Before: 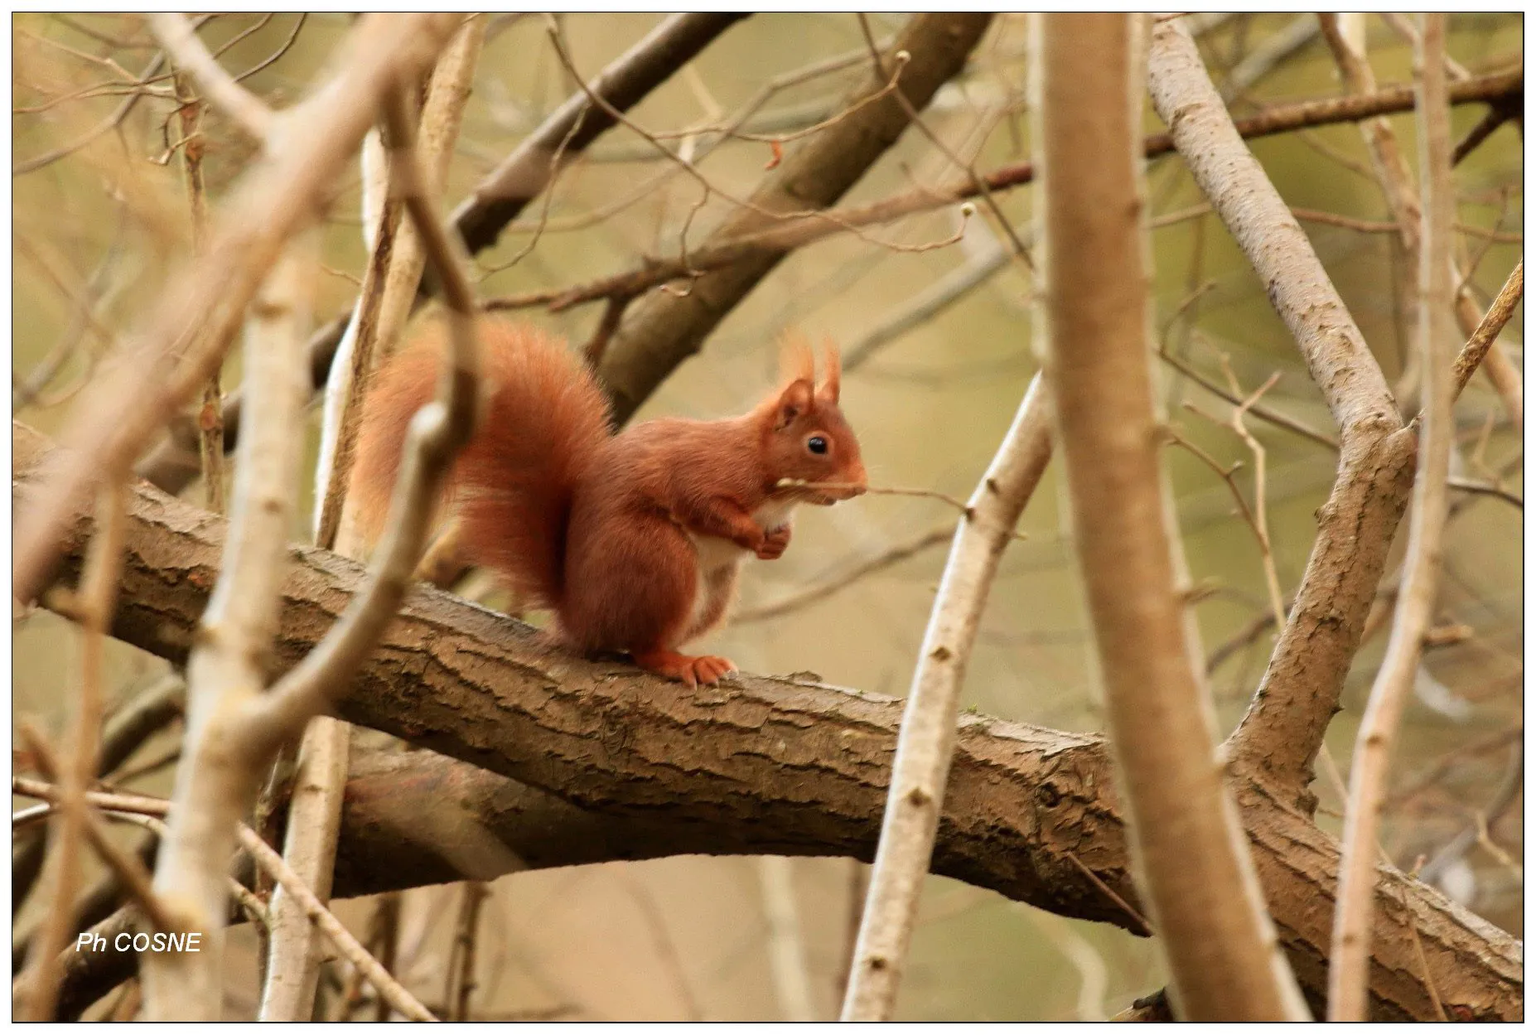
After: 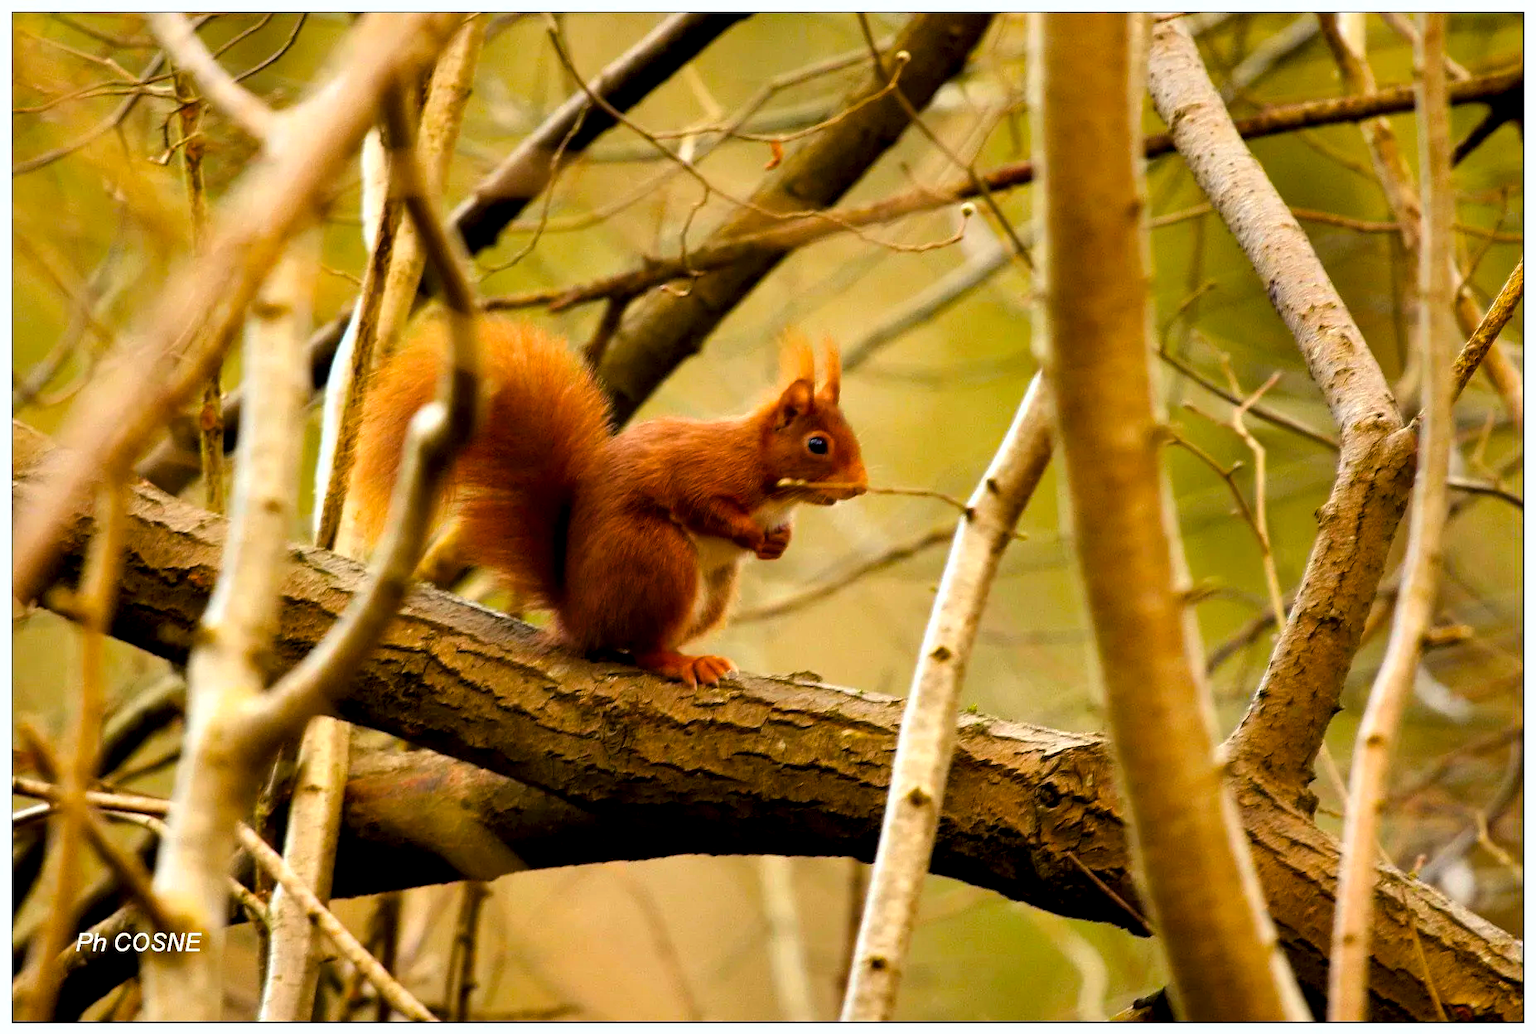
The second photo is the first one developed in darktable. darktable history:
shadows and highlights: shadows 24.92, highlights -26.27
color balance rgb: shadows lift › luminance -21.338%, shadows lift › chroma 6.647%, shadows lift › hue 271.34°, linear chroma grading › global chroma 23.236%, perceptual saturation grading › global saturation 19.381%, global vibrance 20%
contrast equalizer: octaves 7, y [[0.6 ×6], [0.55 ×6], [0 ×6], [0 ×6], [0 ×6]], mix 0.741
